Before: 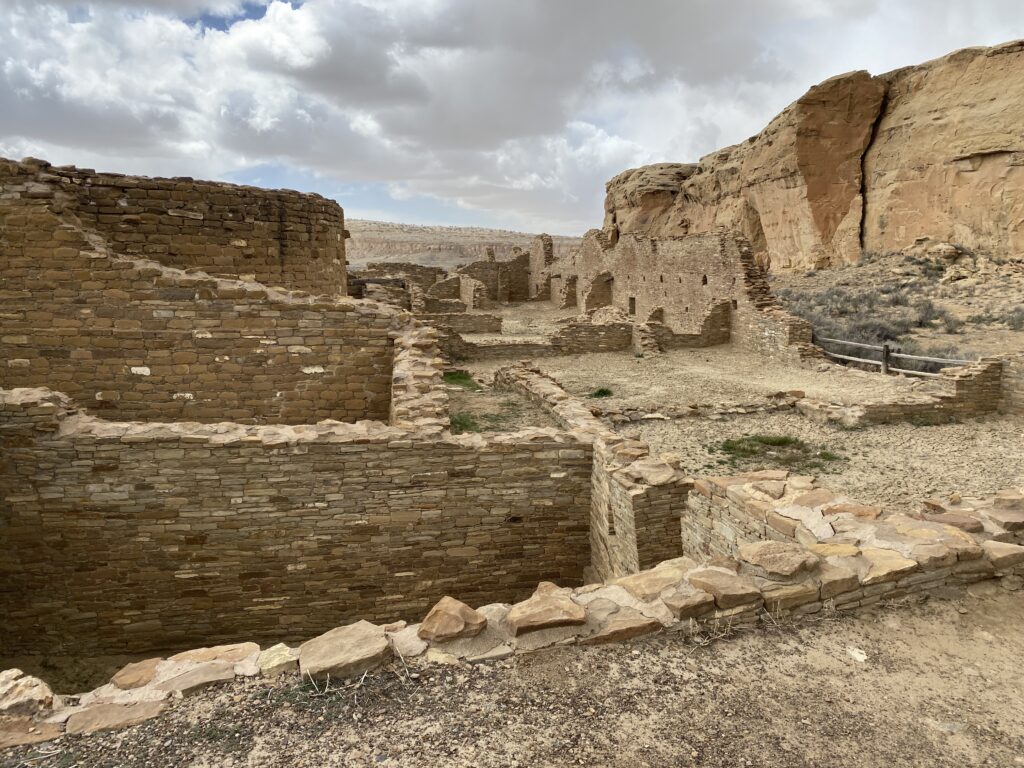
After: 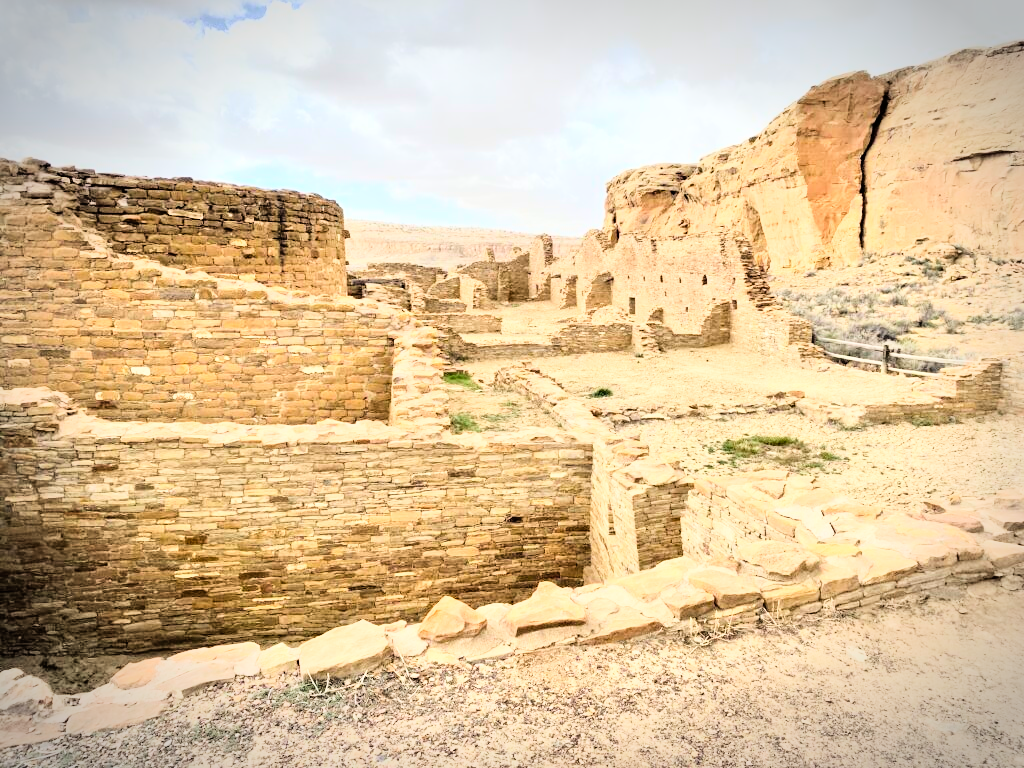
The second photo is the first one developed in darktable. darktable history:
rgb curve: curves: ch0 [(0, 0) (0.21, 0.15) (0.24, 0.21) (0.5, 0.75) (0.75, 0.96) (0.89, 0.99) (1, 1)]; ch1 [(0, 0.02) (0.21, 0.13) (0.25, 0.2) (0.5, 0.67) (0.75, 0.9) (0.89, 0.97) (1, 1)]; ch2 [(0, 0.02) (0.21, 0.13) (0.25, 0.2) (0.5, 0.67) (0.75, 0.9) (0.89, 0.97) (1, 1)], compensate middle gray true
tone equalizer: -7 EV 0.15 EV, -6 EV 0.6 EV, -5 EV 1.15 EV, -4 EV 1.33 EV, -3 EV 1.15 EV, -2 EV 0.6 EV, -1 EV 0.15 EV, mask exposure compensation -0.5 EV
vignetting: automatic ratio true
